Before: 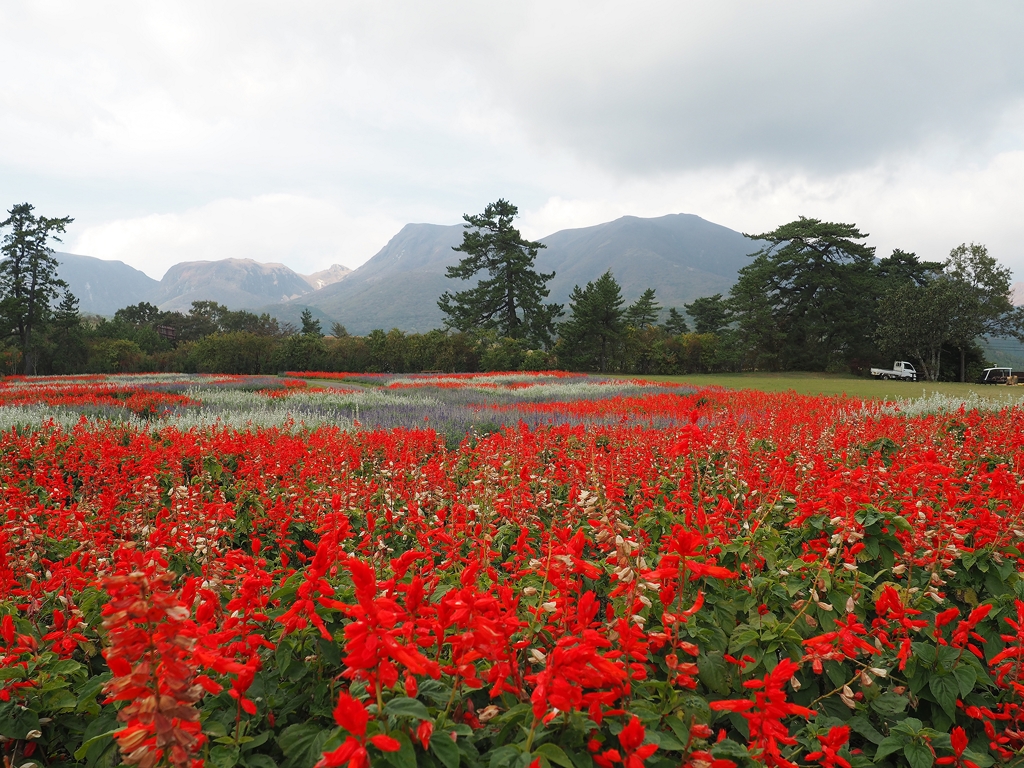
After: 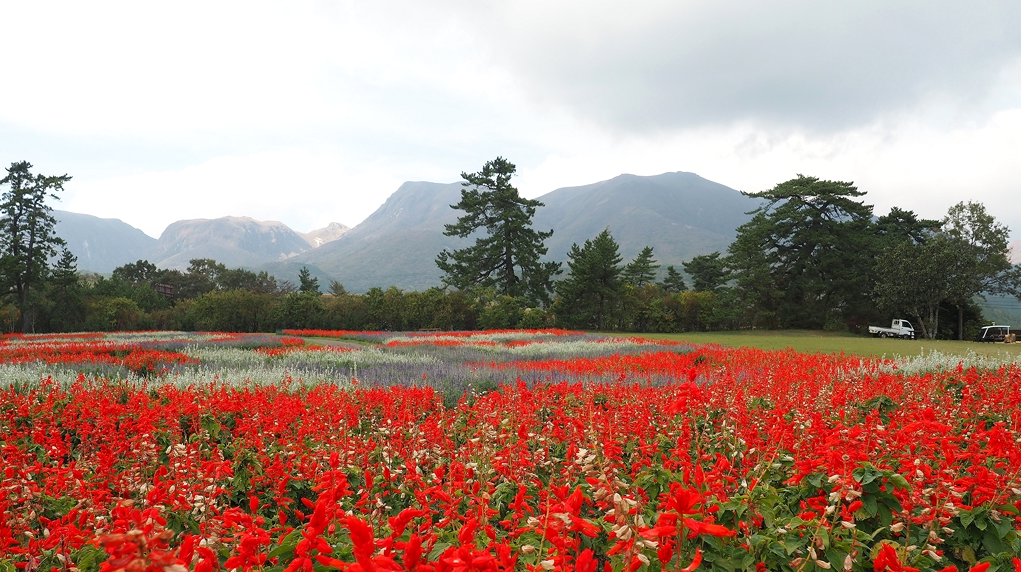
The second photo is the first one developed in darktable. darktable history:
exposure: black level correction 0.001, exposure 0.145 EV, compensate highlight preservation false
crop: left 0.243%, top 5.497%, bottom 19.9%
contrast brightness saturation: contrast 0.046
